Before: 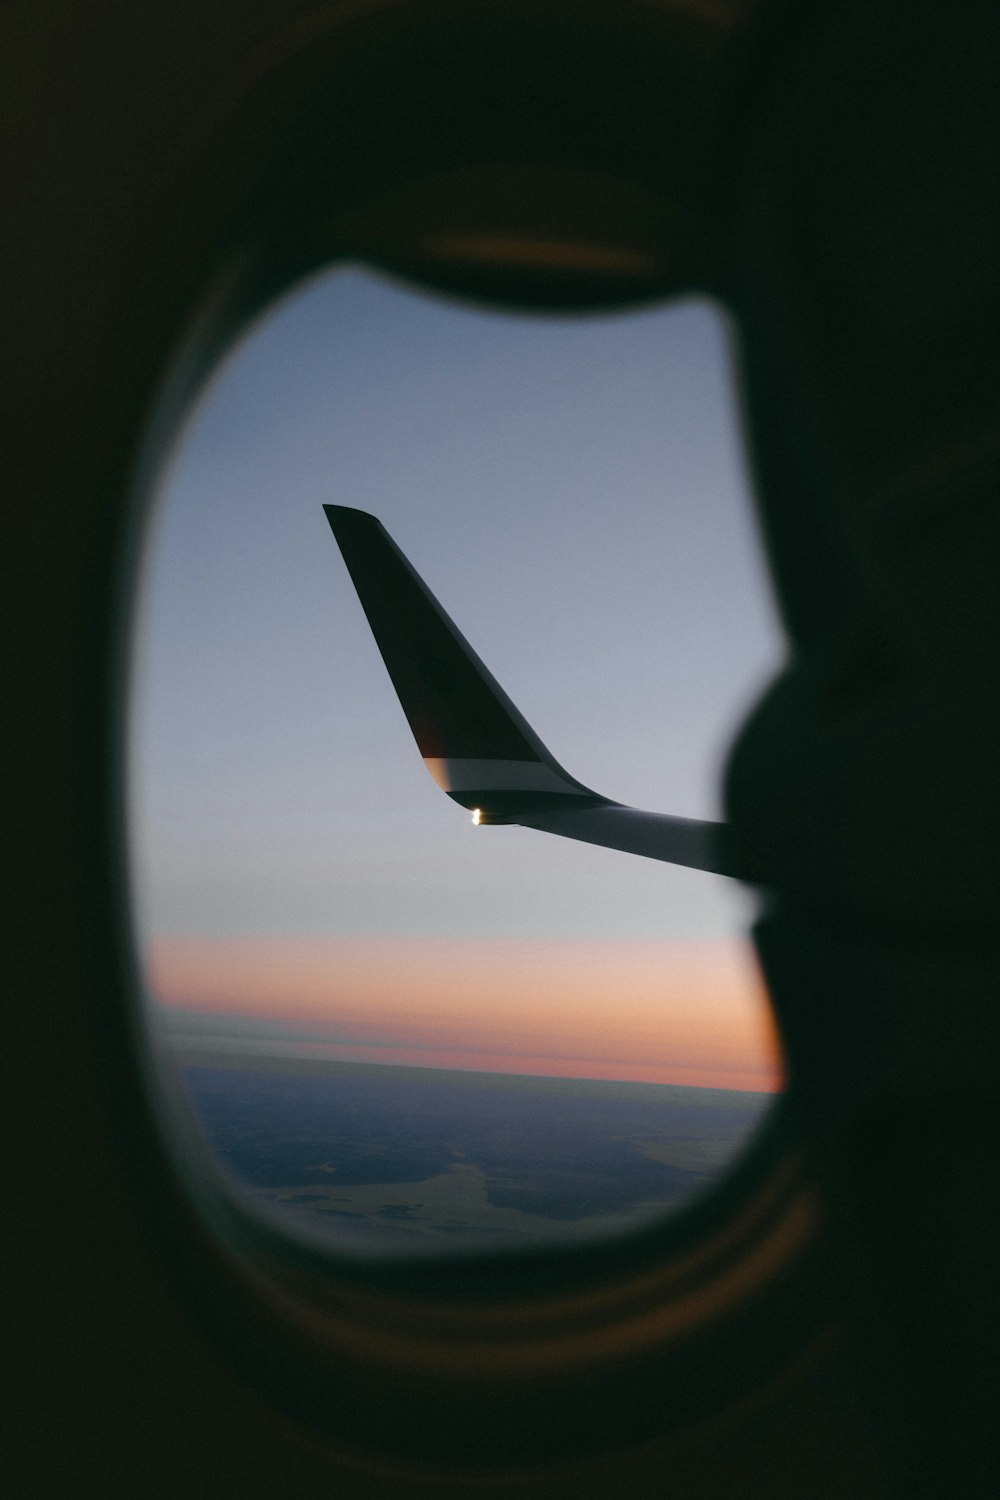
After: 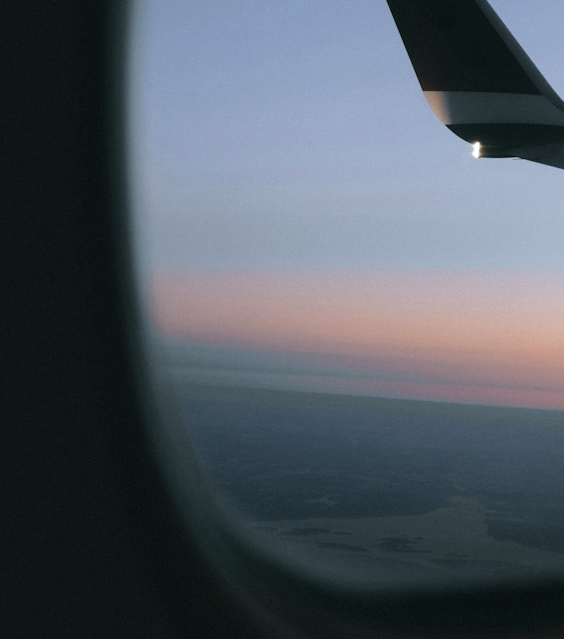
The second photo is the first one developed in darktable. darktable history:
split-toning: shadows › hue 201.6°, shadows › saturation 0.16, highlights › hue 50.4°, highlights › saturation 0.2, balance -49.9
color balance: contrast -0.5%
crop: top 44.483%, right 43.593%, bottom 12.892%
color calibration: x 0.372, y 0.386, temperature 4283.97 K
